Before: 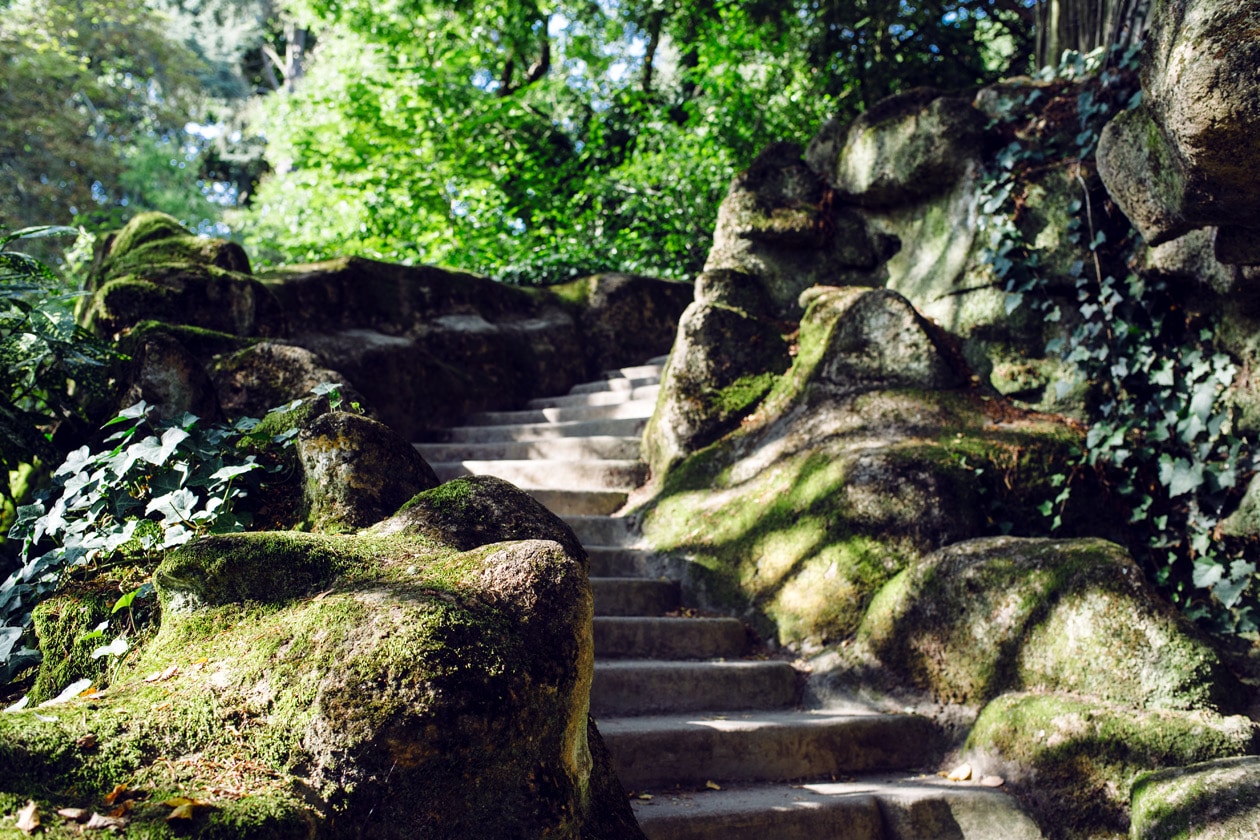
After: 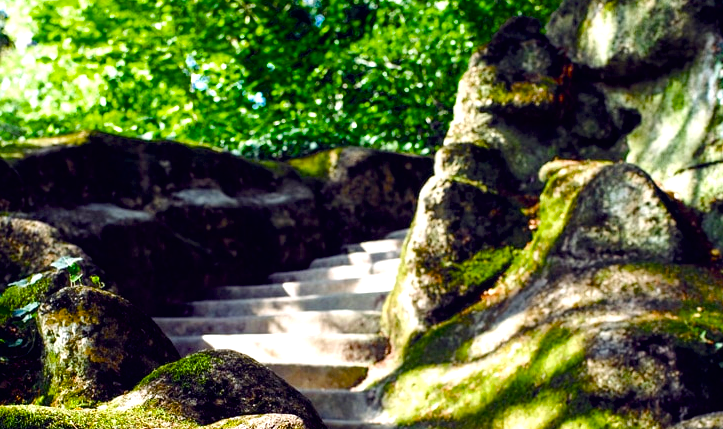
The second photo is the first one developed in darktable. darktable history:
crop: left 20.689%, top 15.047%, right 21.887%, bottom 33.773%
color balance rgb: perceptual saturation grading › global saturation 37.319%, perceptual saturation grading › shadows 35.99%, saturation formula JzAzBz (2021)
exposure: exposure 0.57 EV, compensate highlight preservation false
